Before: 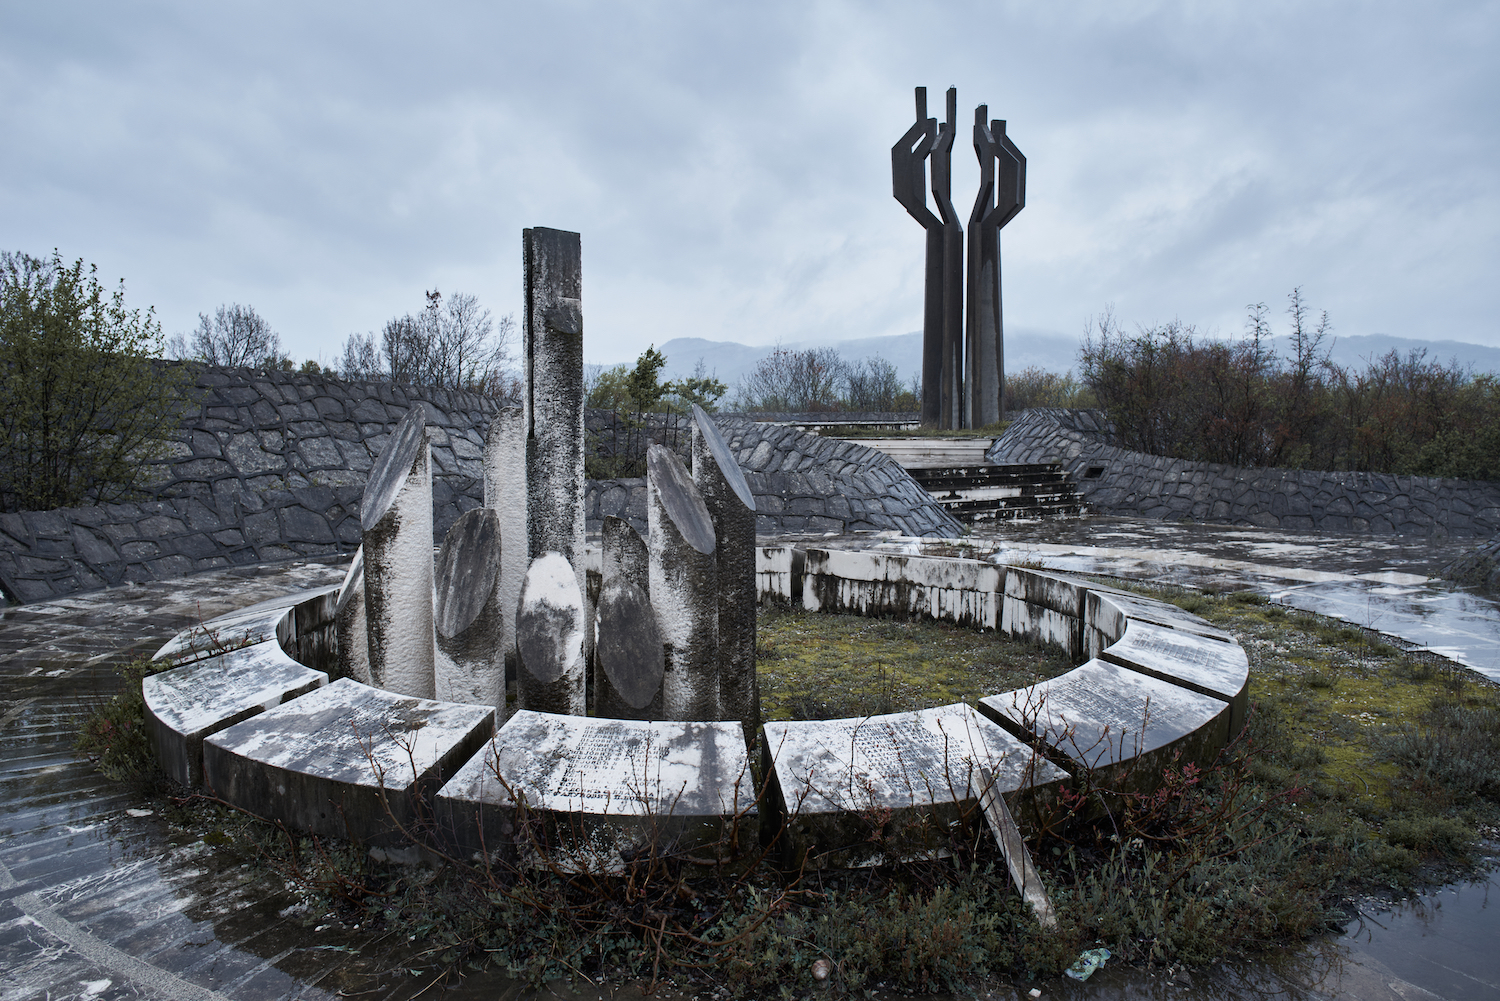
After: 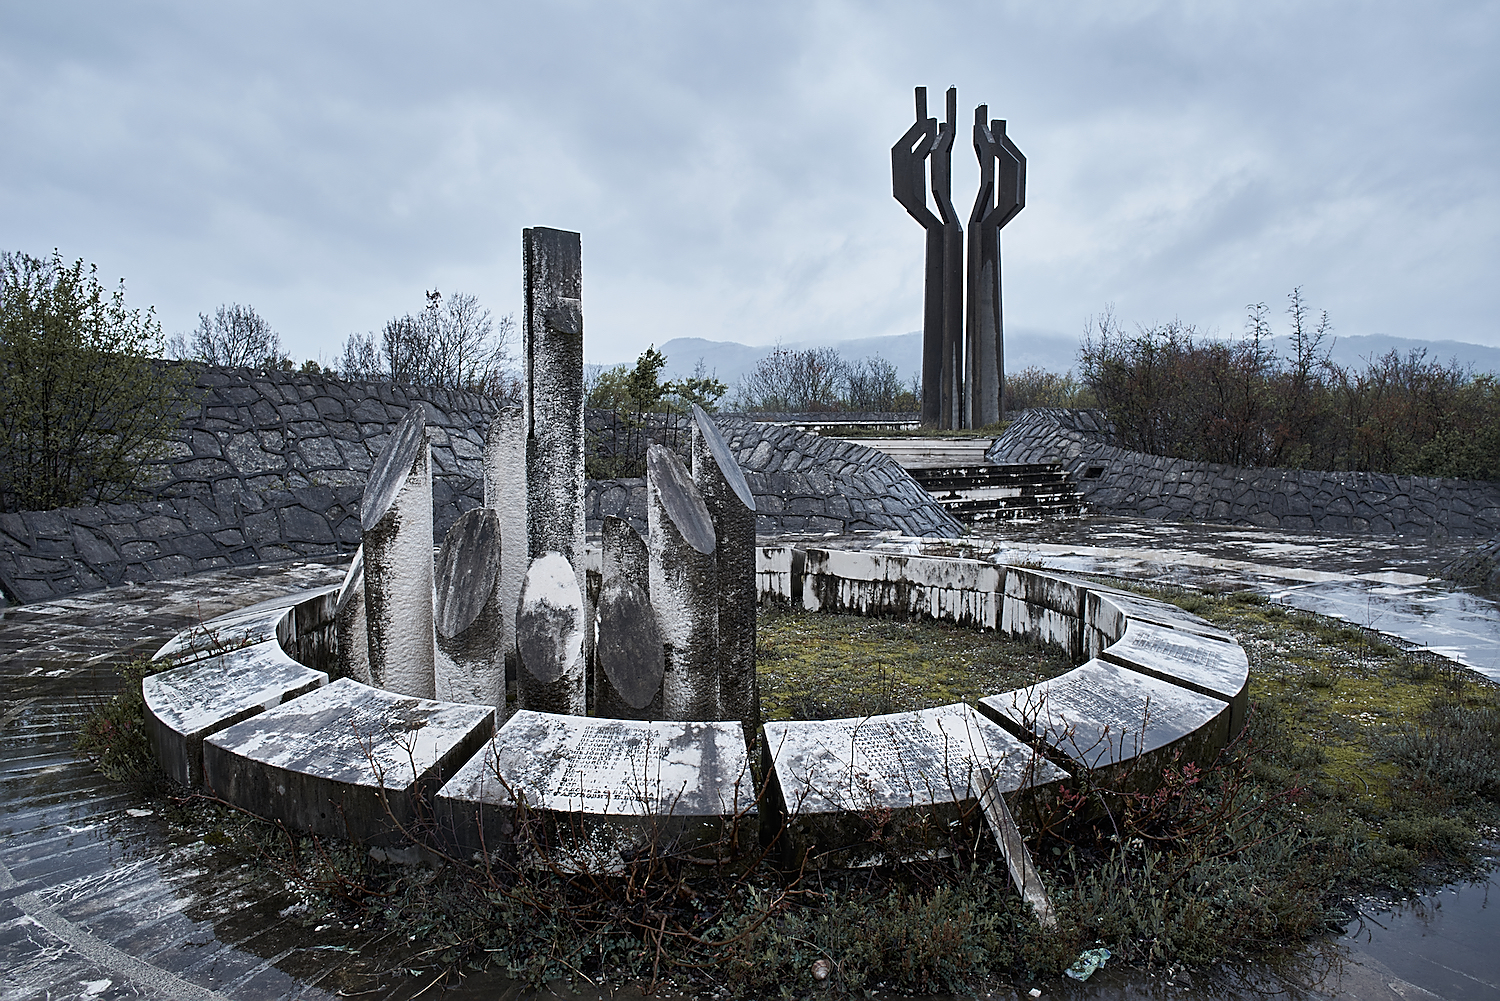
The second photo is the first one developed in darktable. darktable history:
sharpen: radius 1.397, amount 1.255, threshold 0.733
